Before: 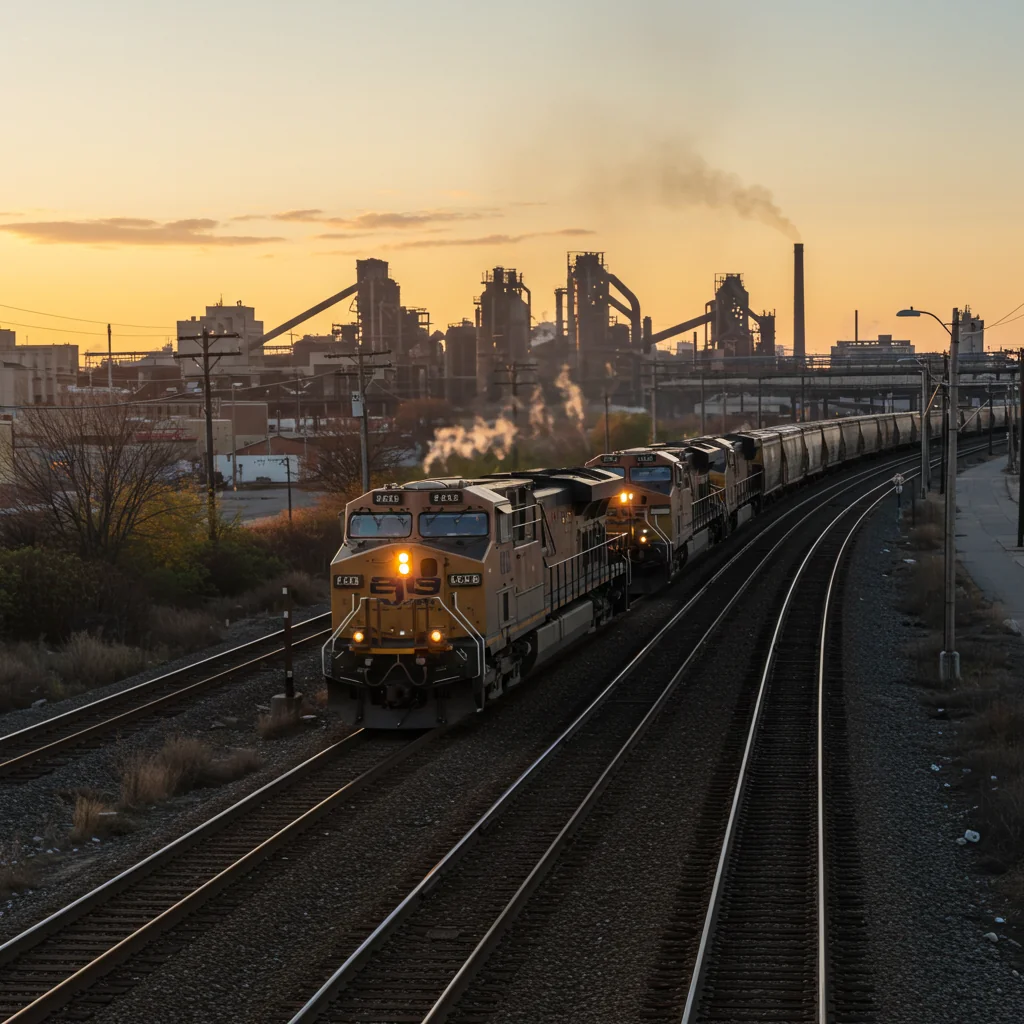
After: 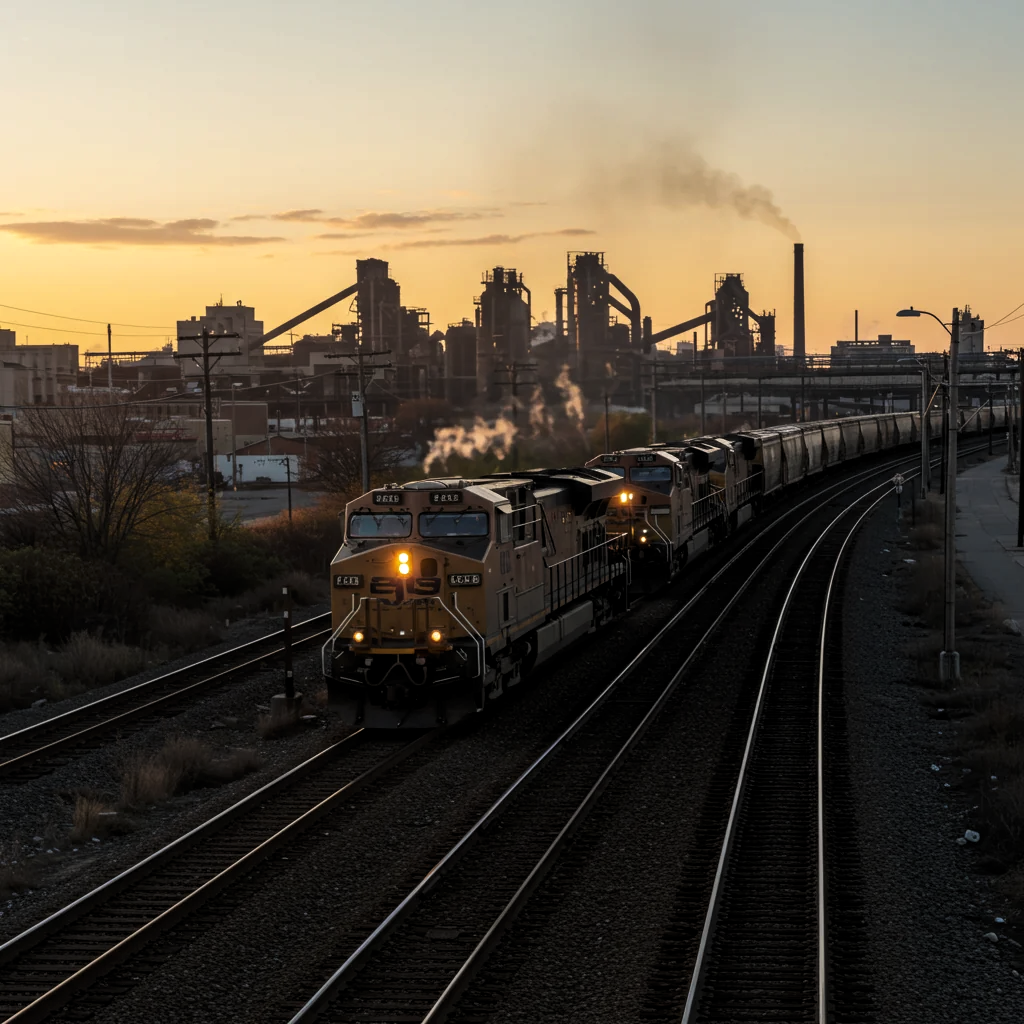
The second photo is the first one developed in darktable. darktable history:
levels: levels [0.029, 0.545, 0.971]
